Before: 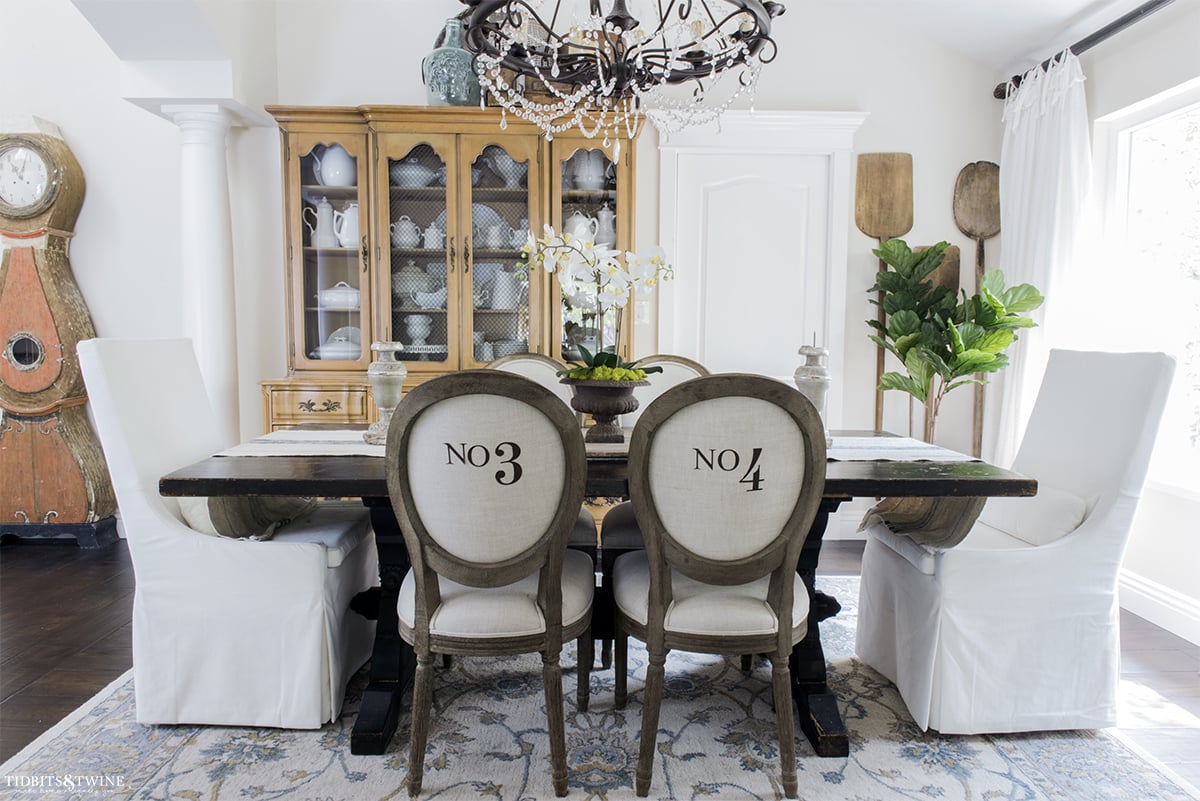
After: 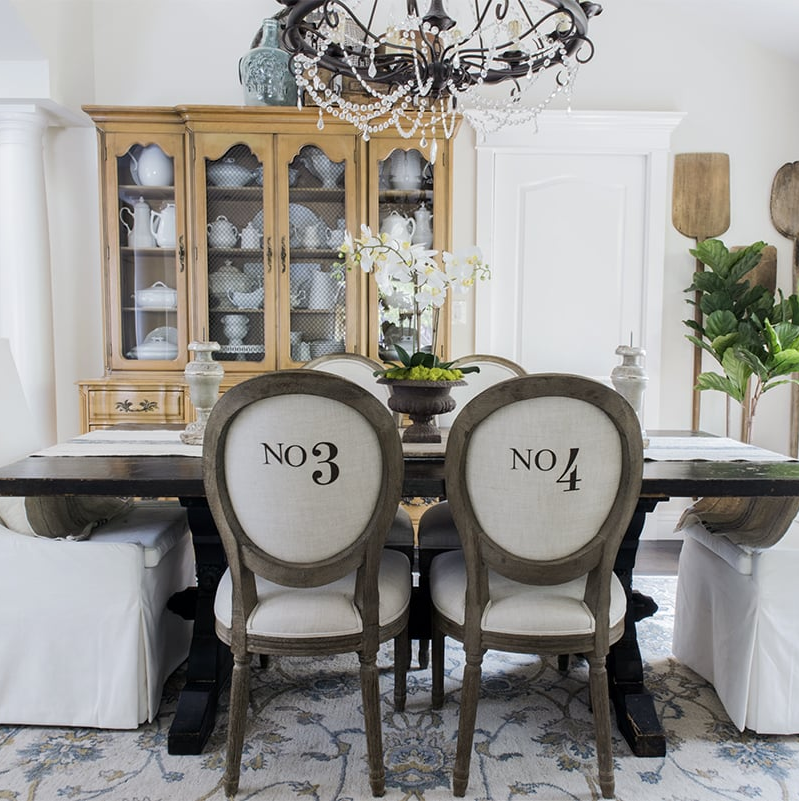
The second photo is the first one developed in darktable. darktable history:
crop and rotate: left 15.304%, right 18.035%
